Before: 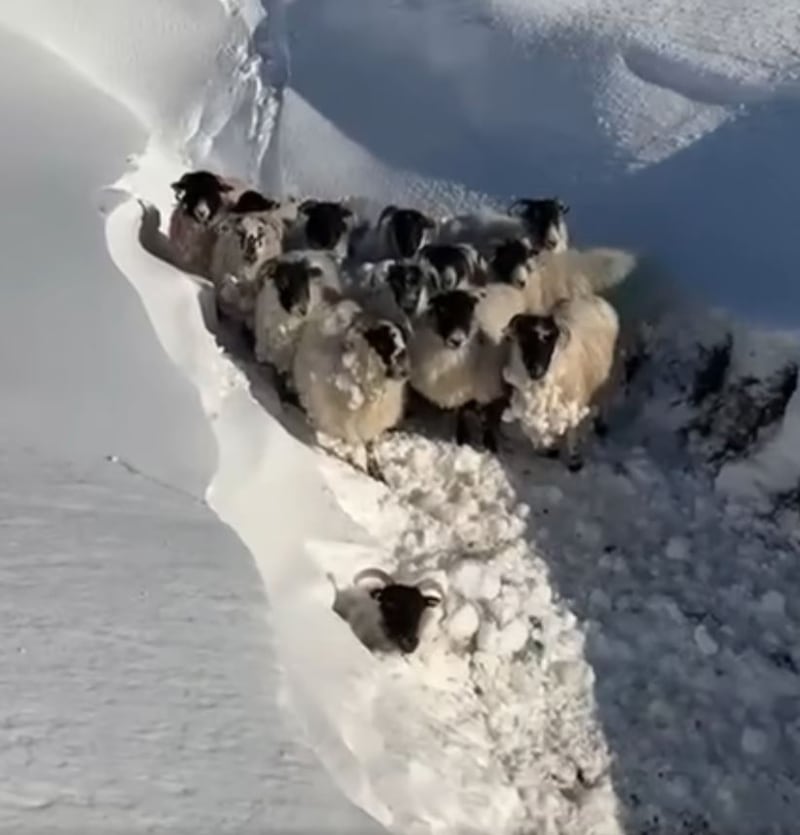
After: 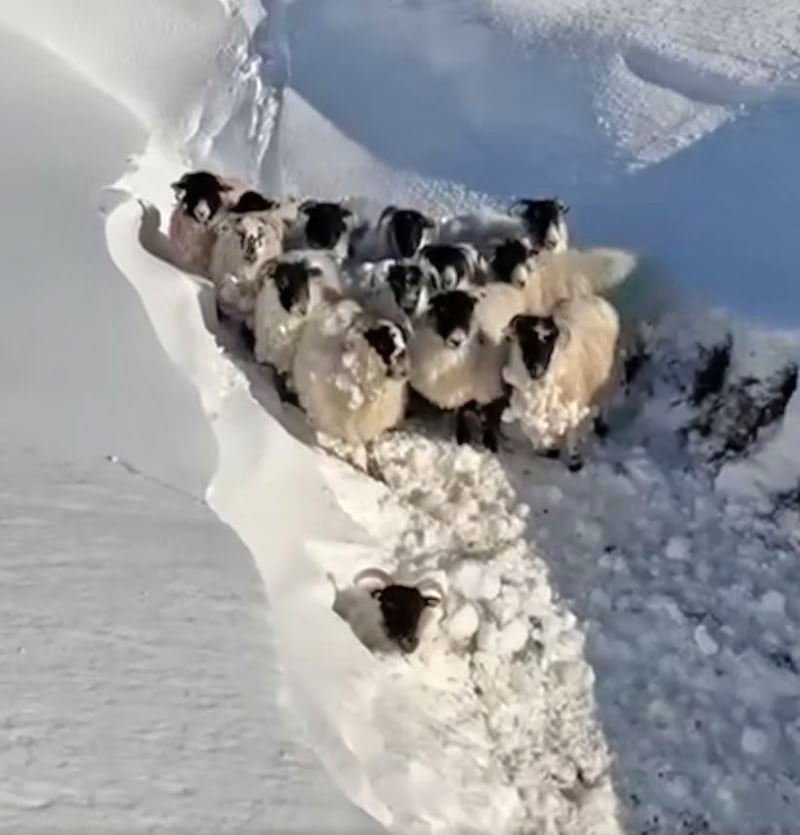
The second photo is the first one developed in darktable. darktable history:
tone equalizer: -7 EV 0.142 EV, -6 EV 0.613 EV, -5 EV 1.15 EV, -4 EV 1.34 EV, -3 EV 1.12 EV, -2 EV 0.6 EV, -1 EV 0.166 EV, mask exposure compensation -0.503 EV
